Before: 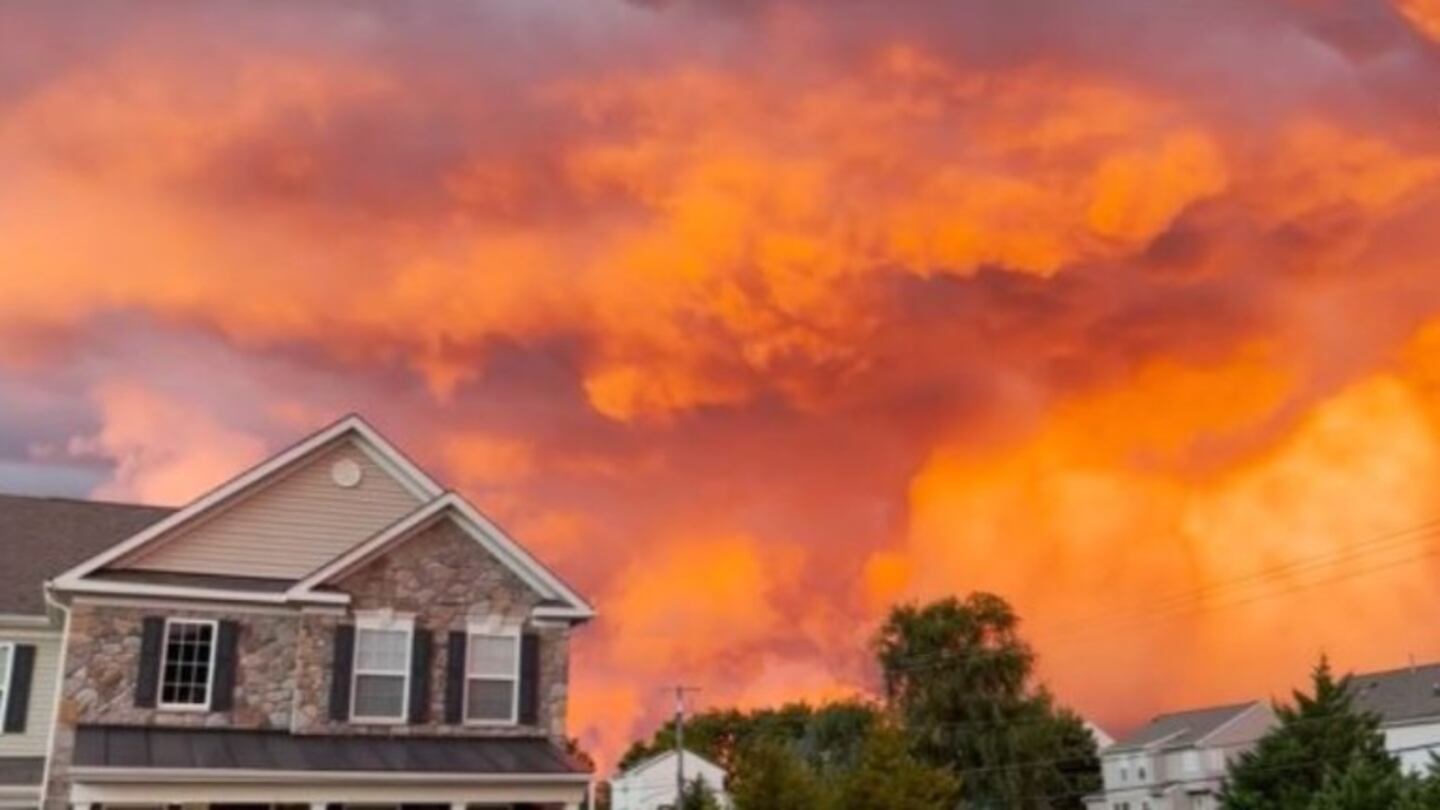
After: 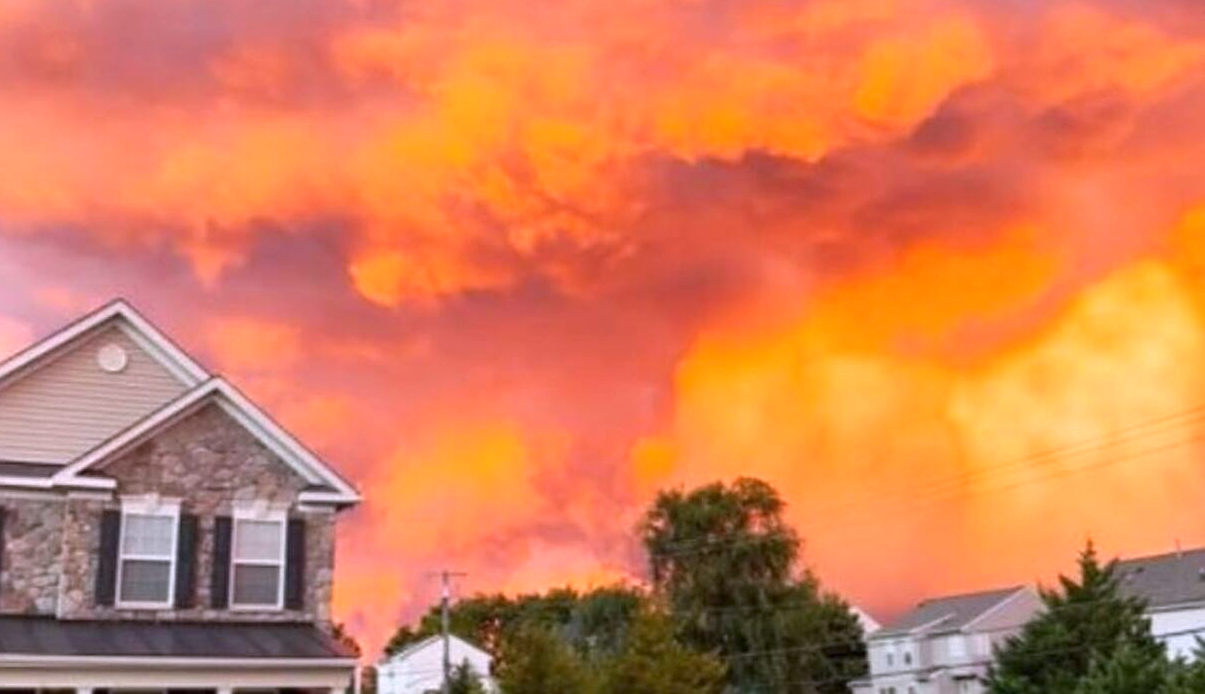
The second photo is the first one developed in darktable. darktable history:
crop: left 16.315%, top 14.246%
sharpen: on, module defaults
exposure: exposure 0.515 EV, compensate highlight preservation false
white balance: red 1.004, blue 1.096
